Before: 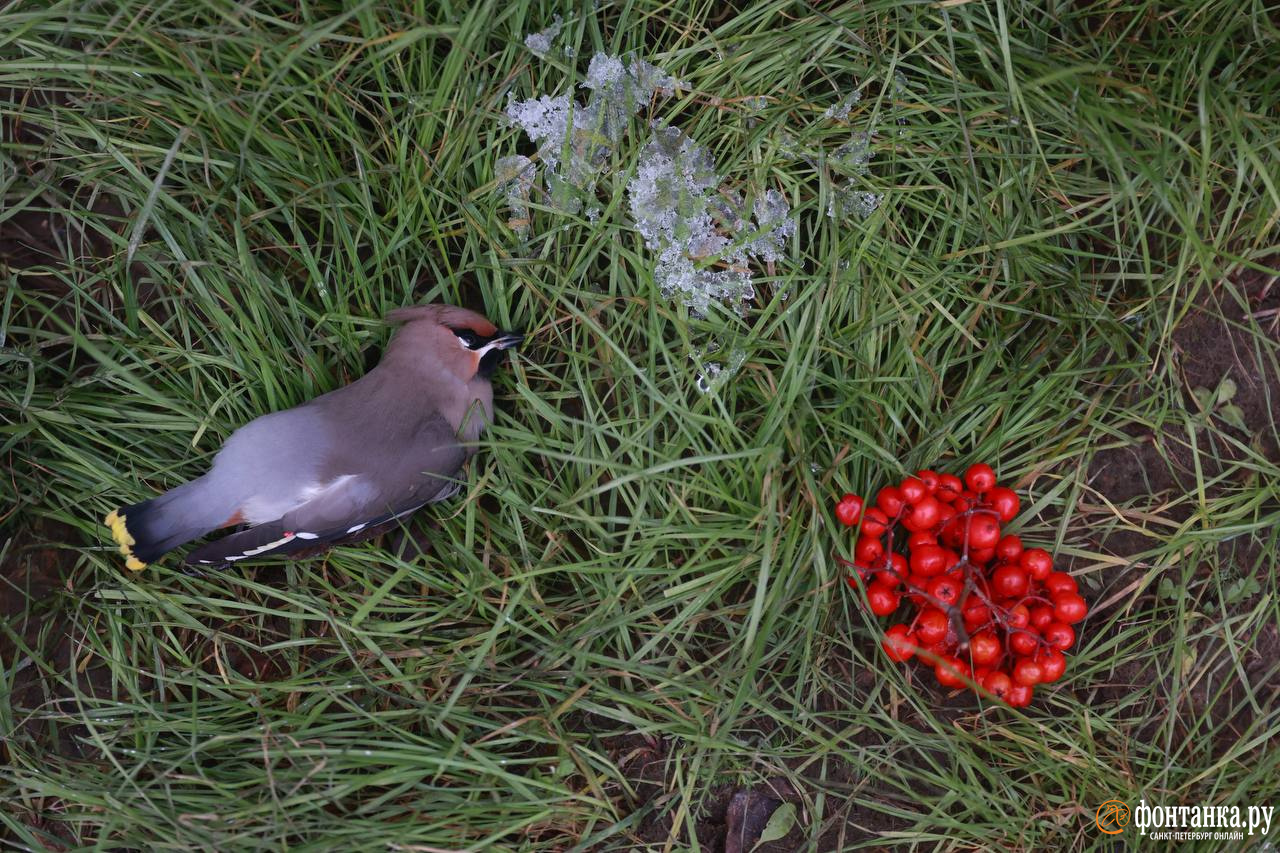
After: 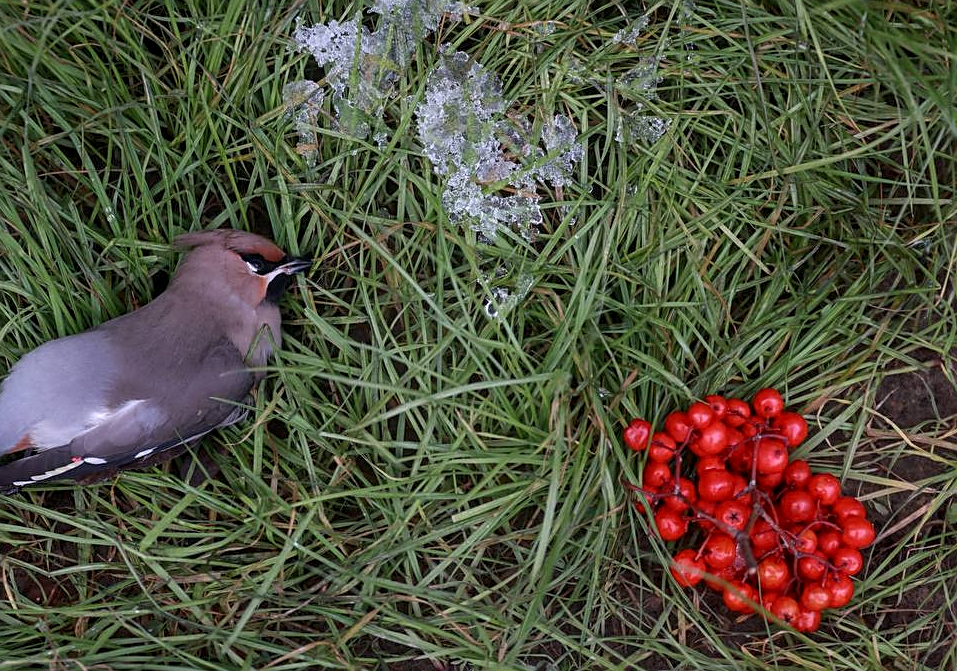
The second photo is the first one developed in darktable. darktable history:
crop: left 16.576%, top 8.8%, right 8.584%, bottom 12.489%
sharpen: on, module defaults
local contrast: on, module defaults
